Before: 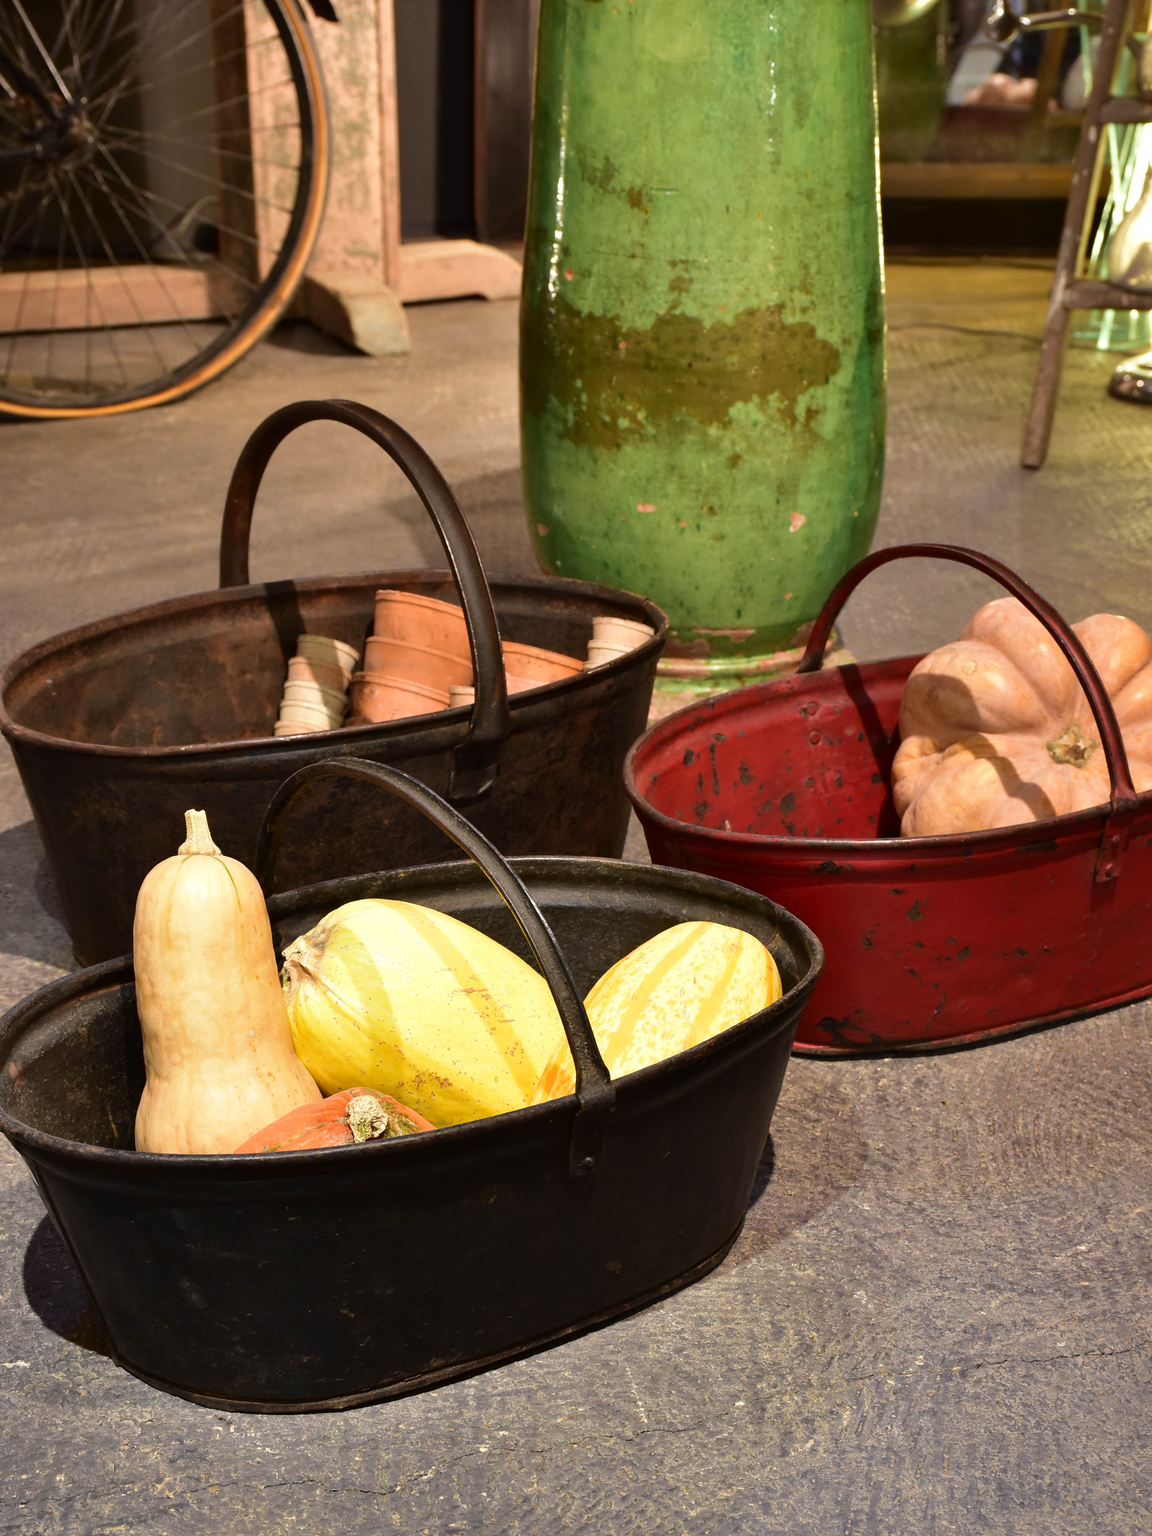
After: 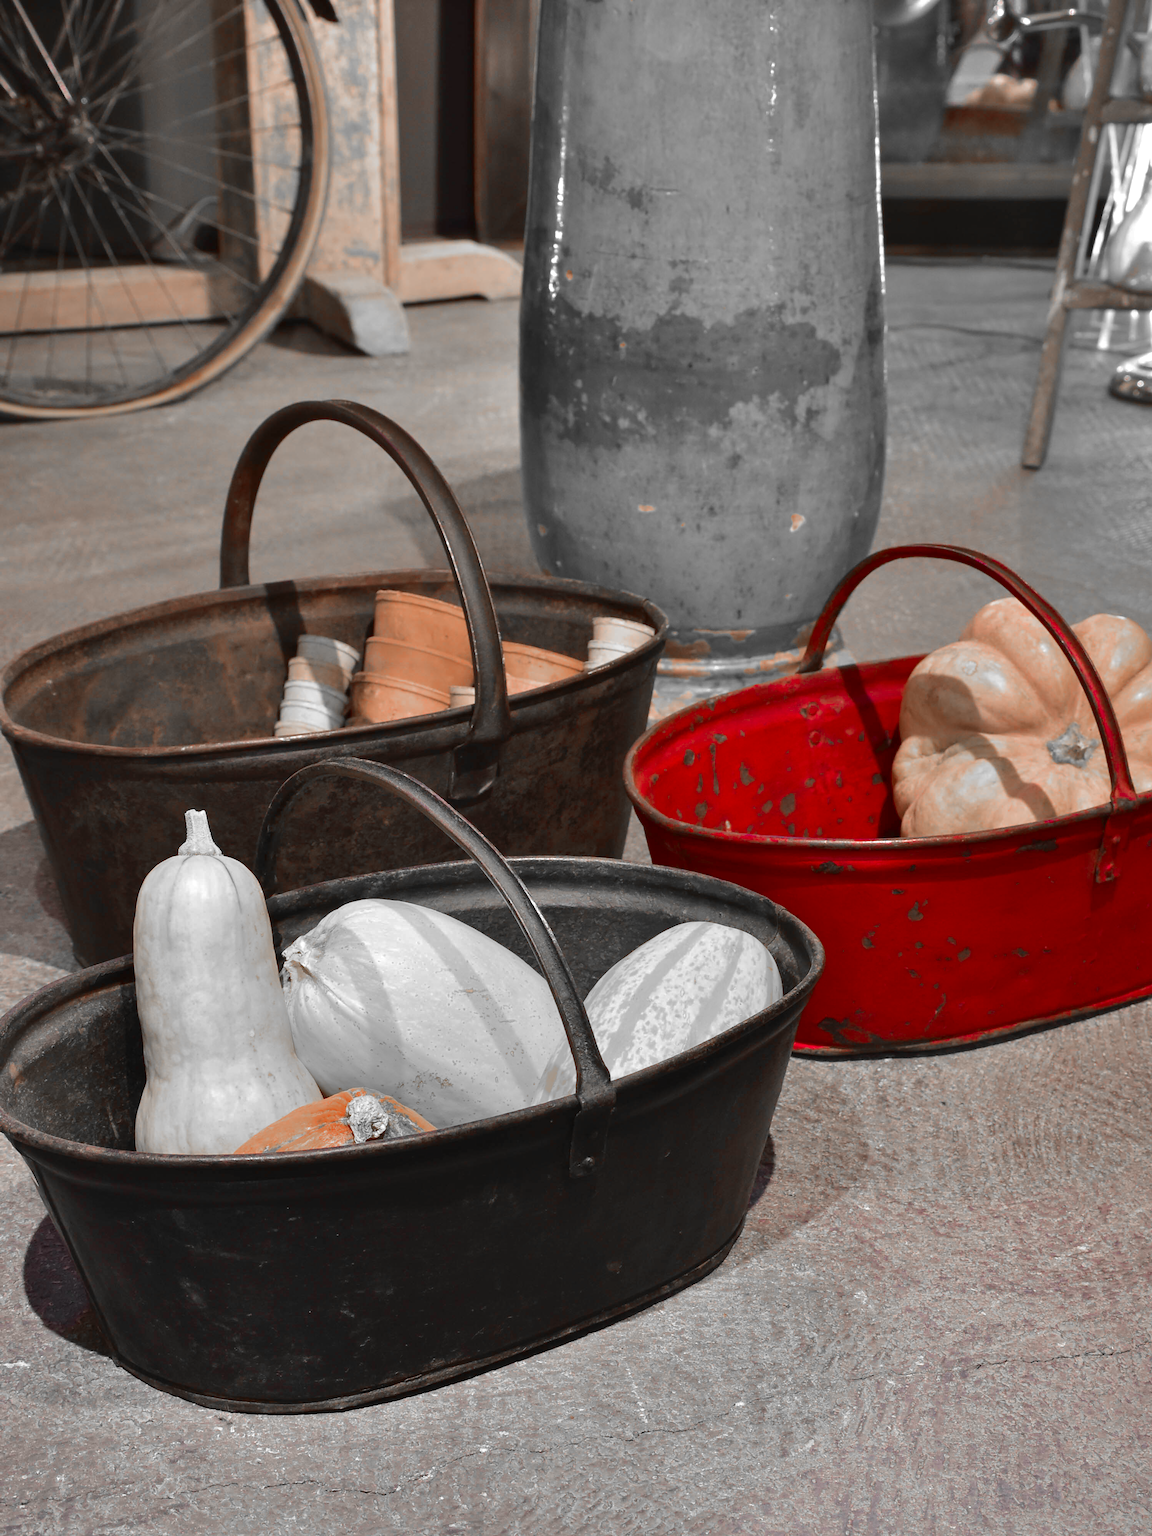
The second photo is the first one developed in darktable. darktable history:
color zones: curves: ch0 [(0, 0.352) (0.143, 0.407) (0.286, 0.386) (0.429, 0.431) (0.571, 0.829) (0.714, 0.853) (0.857, 0.833) (1, 0.352)]; ch1 [(0, 0.604) (0.072, 0.726) (0.096, 0.608) (0.205, 0.007) (0.571, -0.006) (0.839, -0.013) (0.857, -0.012) (1, 0.604)]
exposure: exposure 0.21 EV, compensate exposure bias true, compensate highlight preservation false
contrast brightness saturation: brightness 0.094, saturation 0.19
